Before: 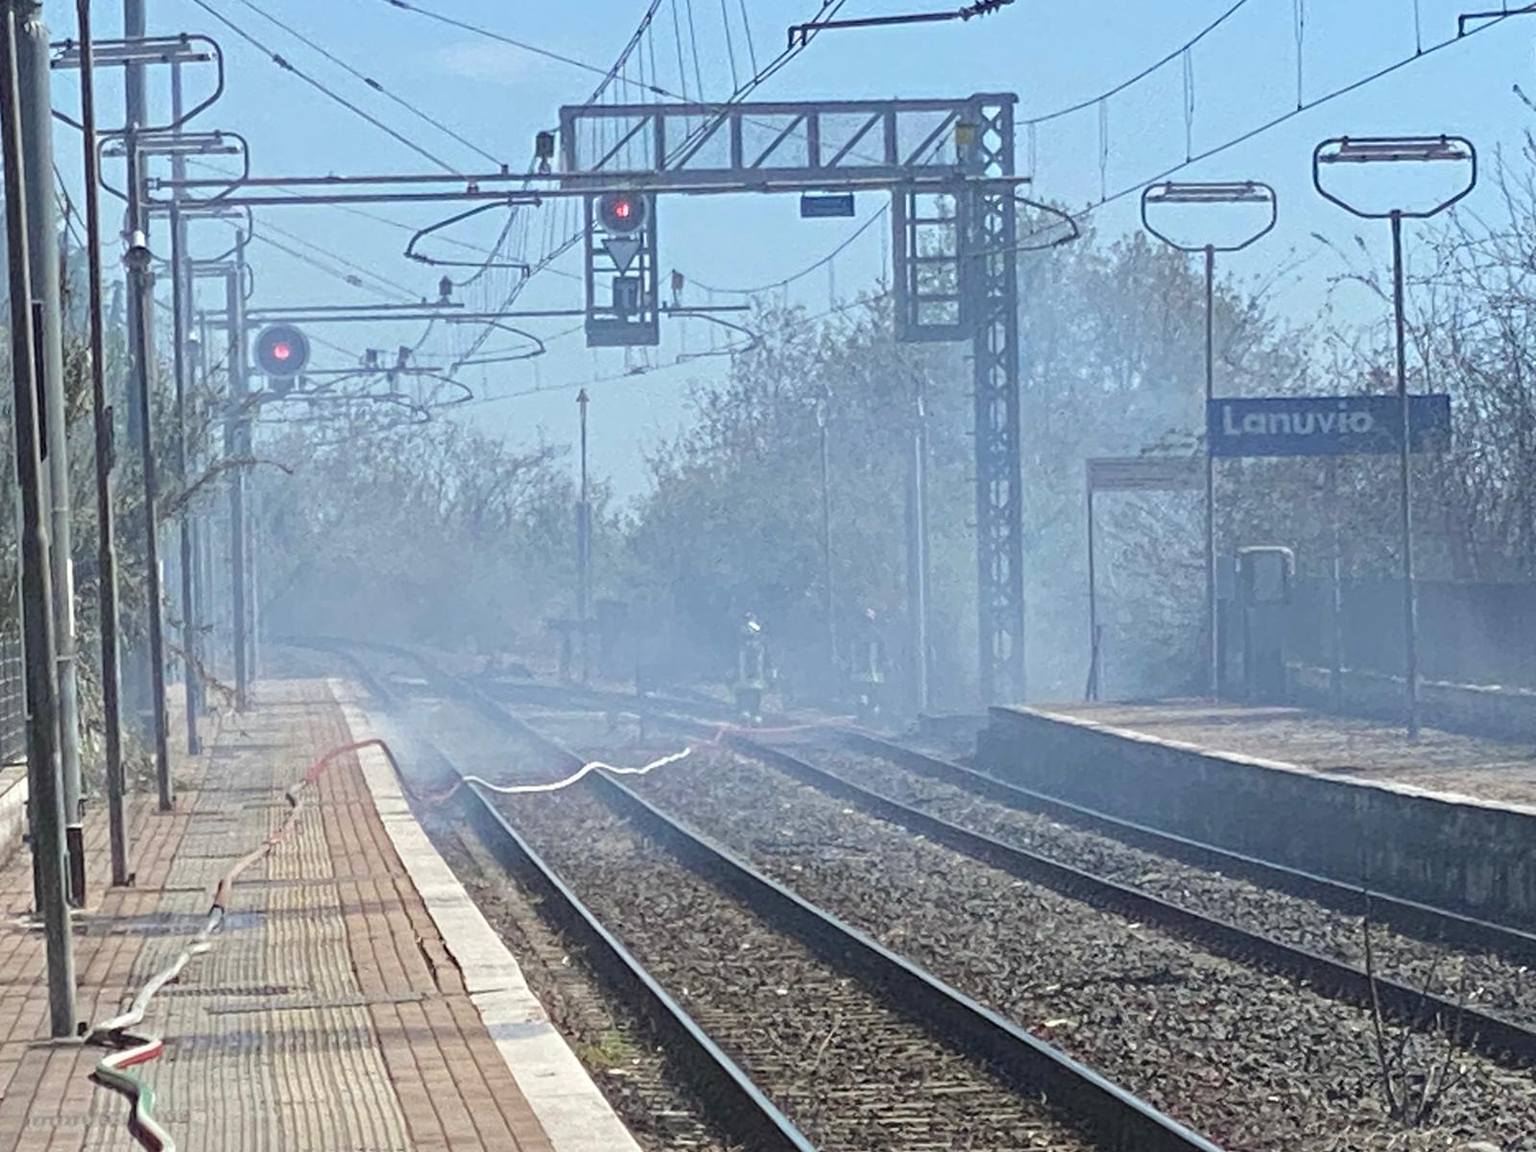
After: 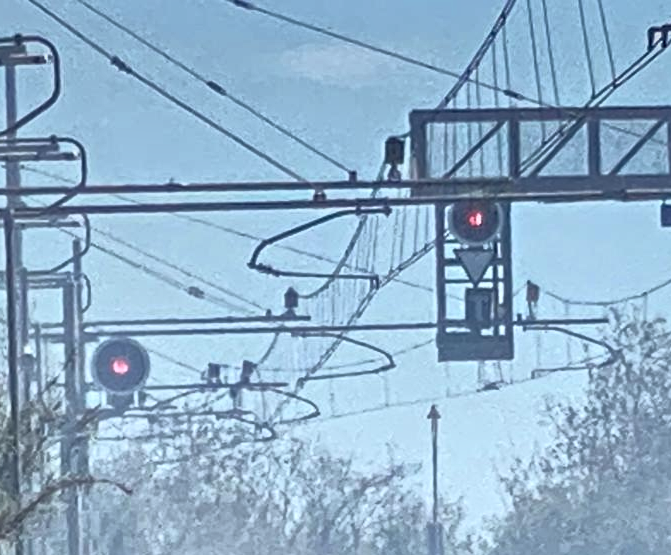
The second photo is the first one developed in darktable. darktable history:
base curve: curves: ch0 [(0, 0) (0.257, 0.25) (0.482, 0.586) (0.757, 0.871) (1, 1)]
graduated density: on, module defaults
crop and rotate: left 10.817%, top 0.062%, right 47.194%, bottom 53.626%
white balance: red 1, blue 1
local contrast: mode bilateral grid, contrast 20, coarseness 50, detail 150%, midtone range 0.2
